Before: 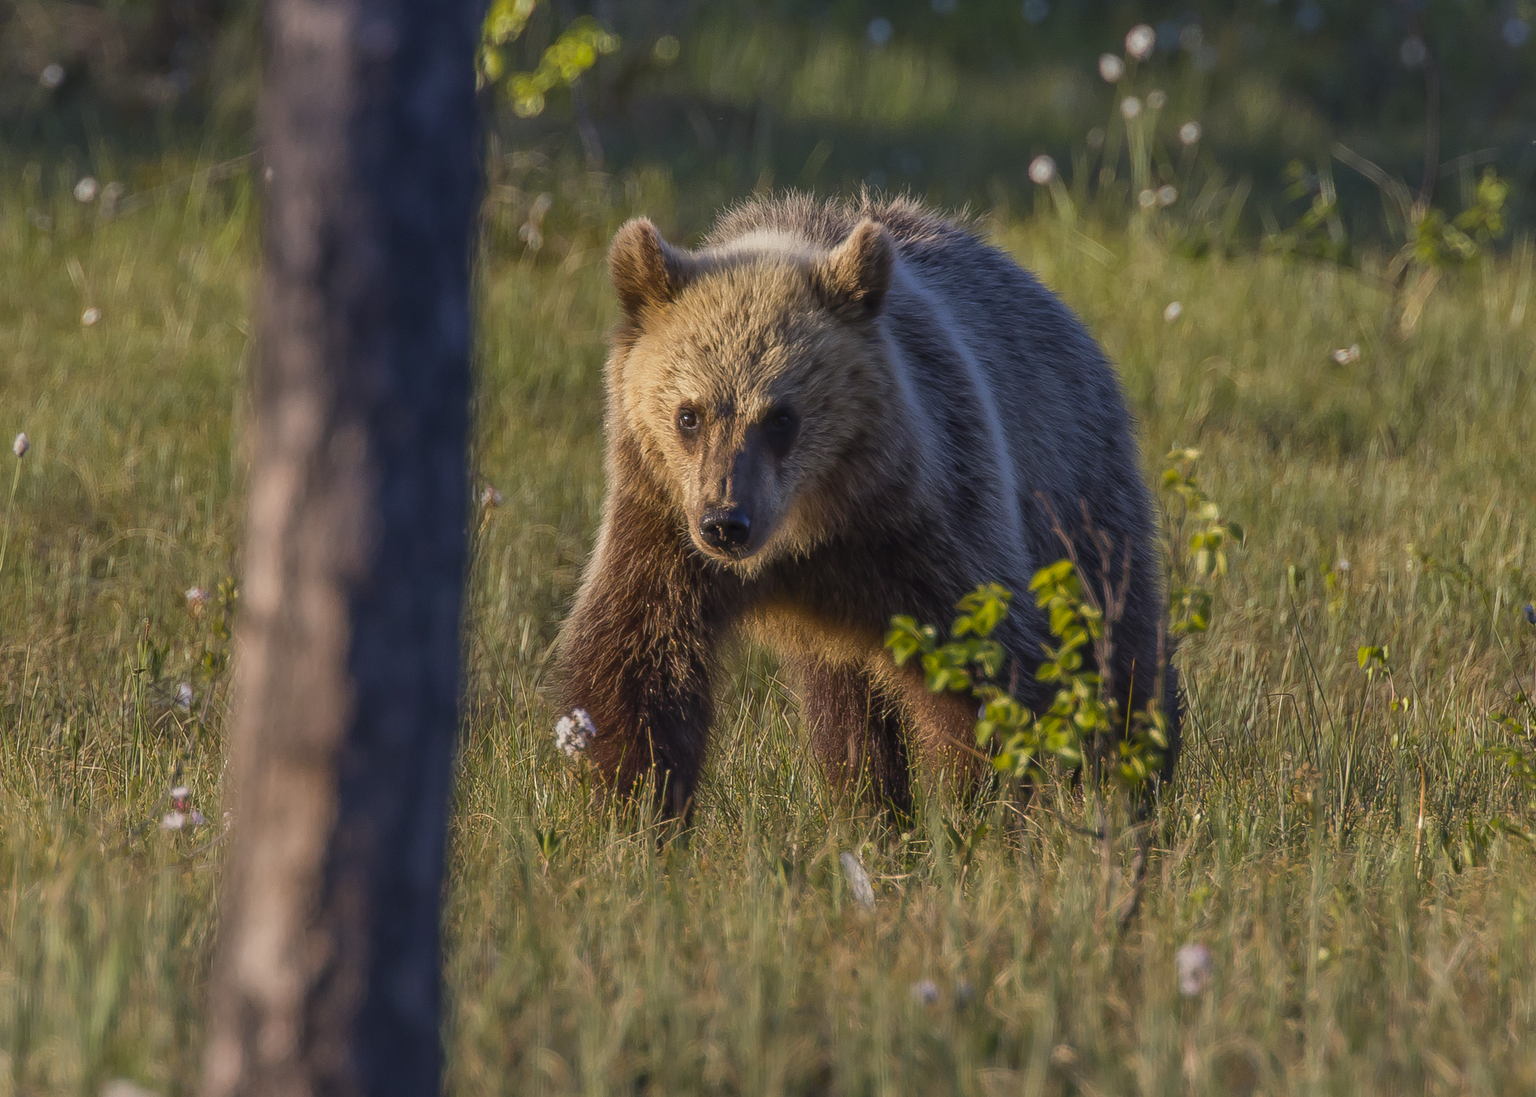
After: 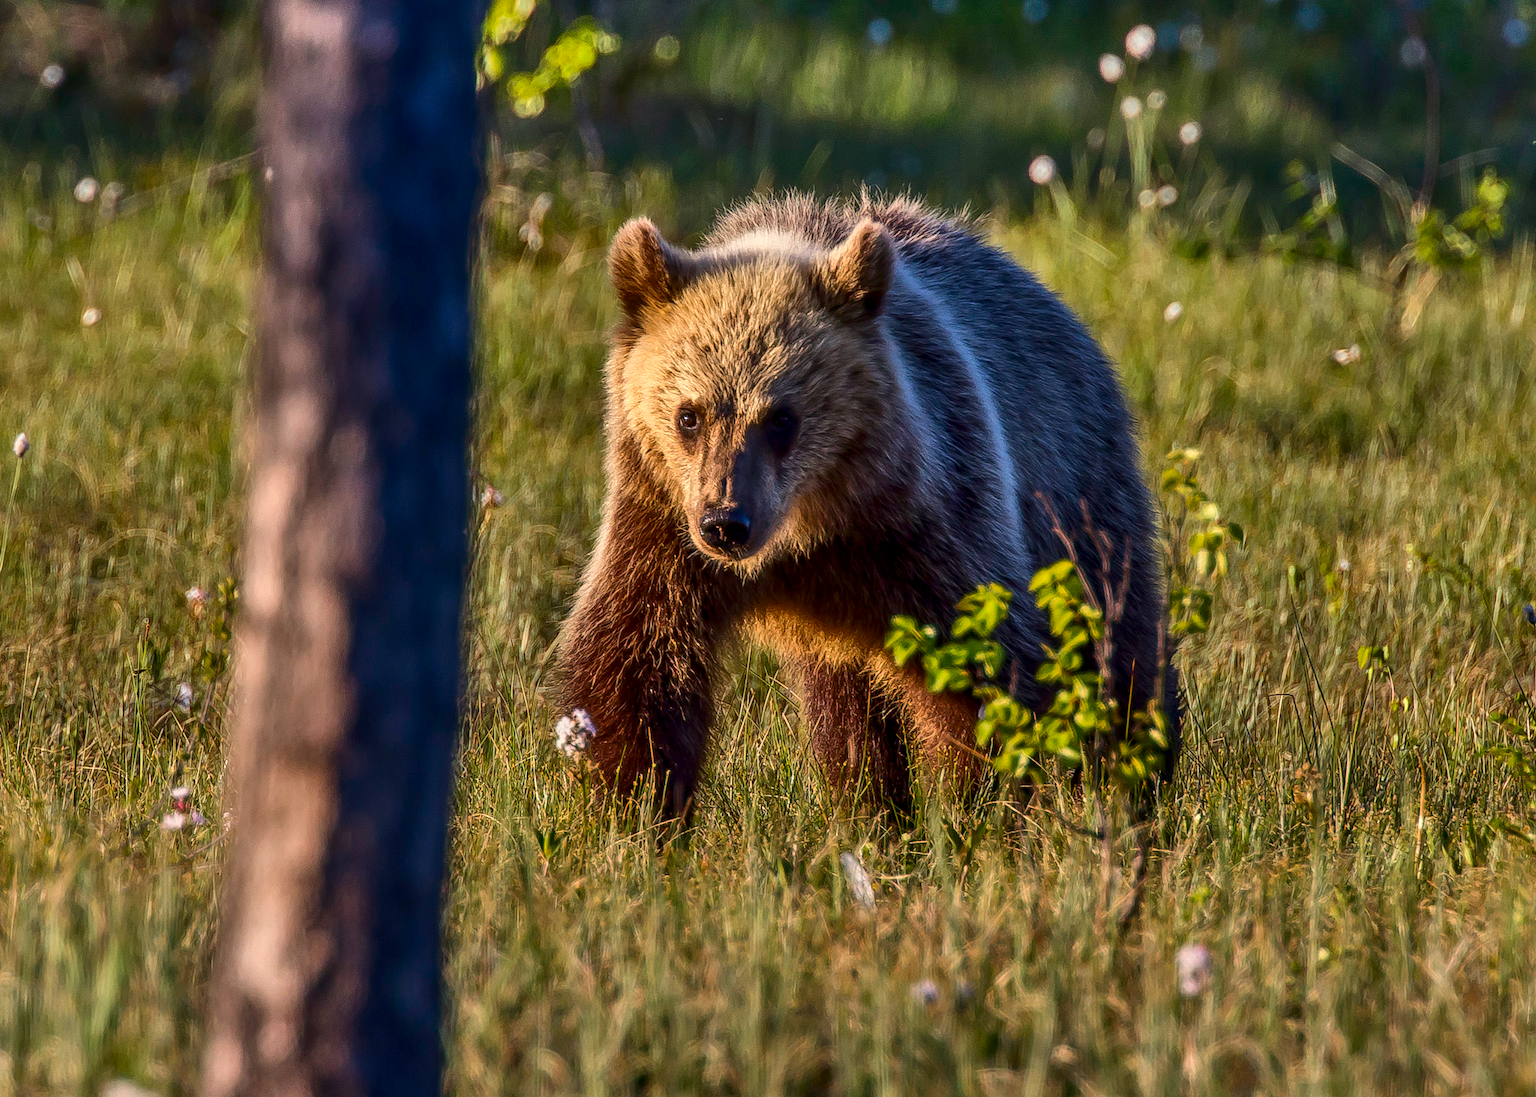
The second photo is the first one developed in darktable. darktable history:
shadows and highlights: radius 102.88, shadows 50.52, highlights -64.59, soften with gaussian
contrast brightness saturation: contrast 0.188, brightness -0.105, saturation 0.211
exposure: exposure 0.295 EV, compensate highlight preservation false
local contrast: on, module defaults
